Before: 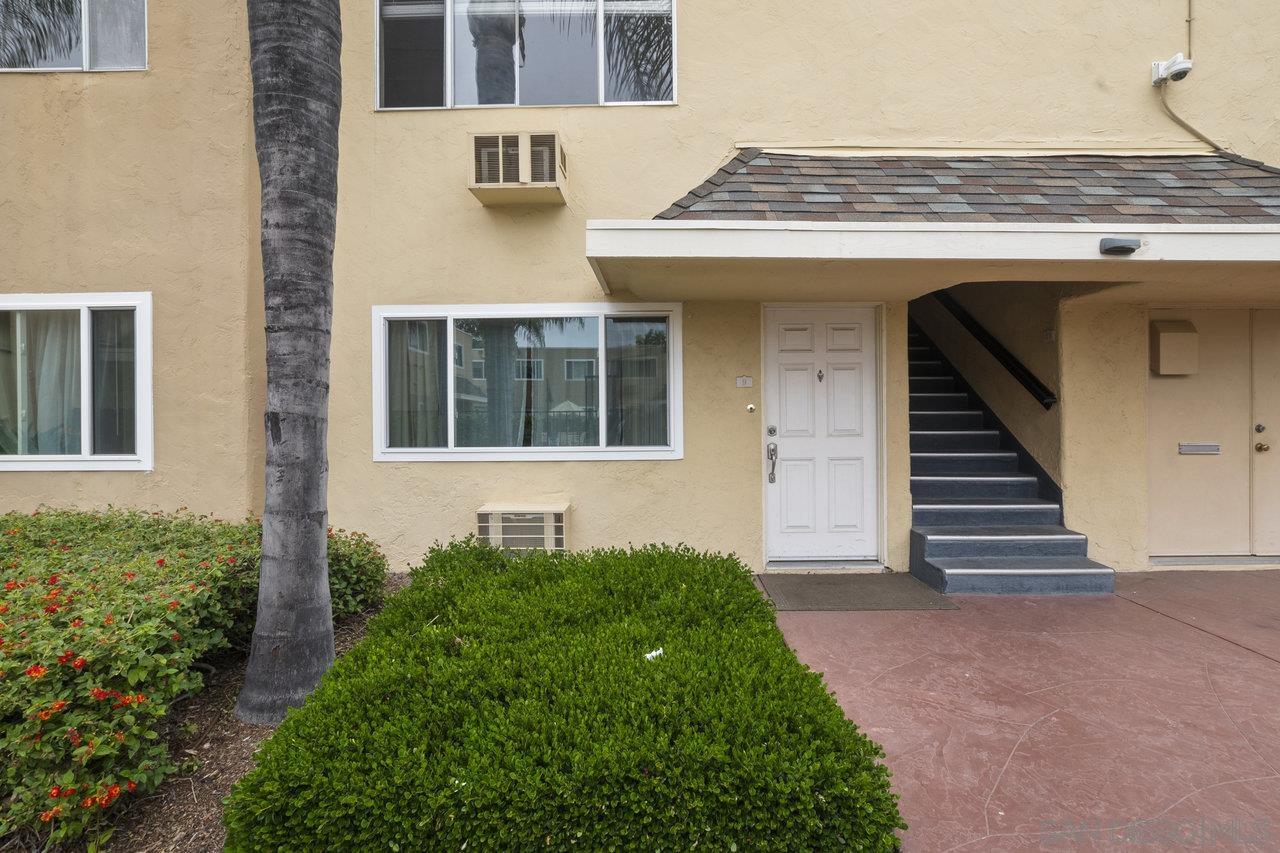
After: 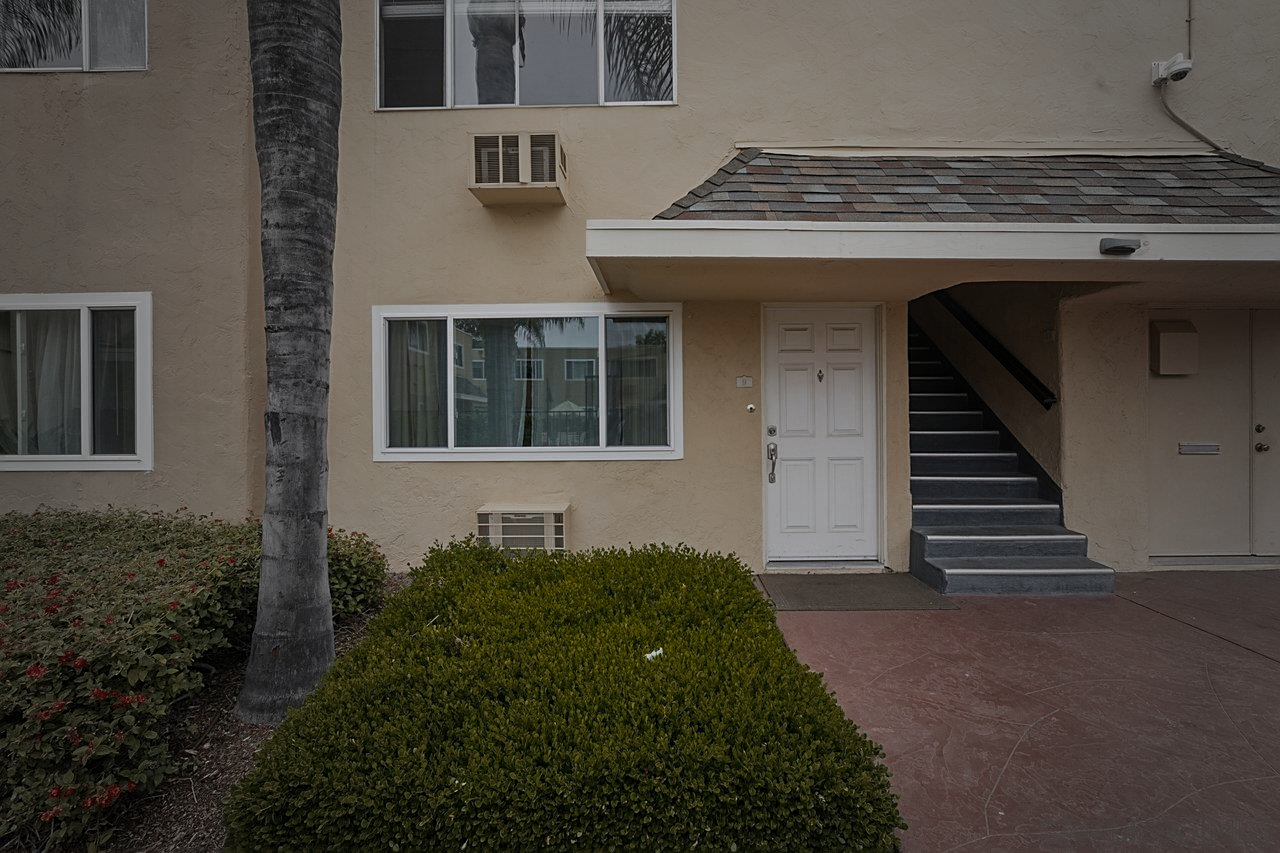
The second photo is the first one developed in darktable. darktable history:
exposure: compensate exposure bias true, compensate highlight preservation false
color zones: curves: ch0 [(0, 0.299) (0.25, 0.383) (0.456, 0.352) (0.736, 0.571)]; ch1 [(0, 0.63) (0.151, 0.568) (0.254, 0.416) (0.47, 0.558) (0.732, 0.37) (0.909, 0.492)]; ch2 [(0.004, 0.604) (0.158, 0.443) (0.257, 0.403) (0.761, 0.468)]
sharpen: on, module defaults
vignetting: fall-off start 34.5%, fall-off radius 64.85%, width/height ratio 0.959
